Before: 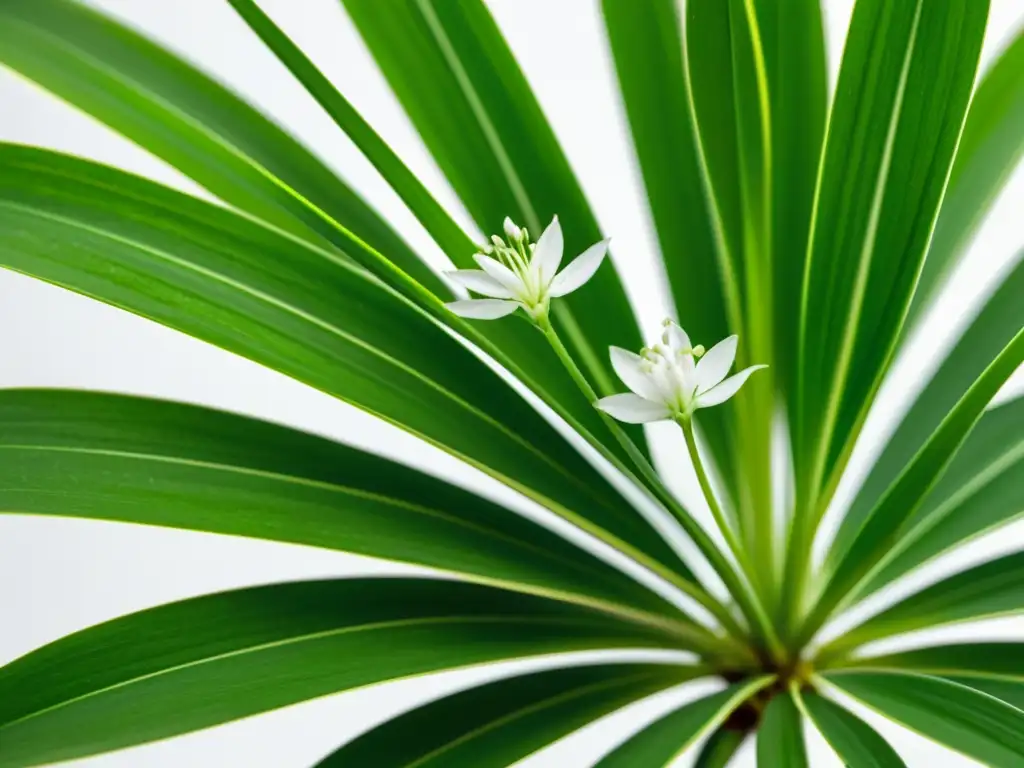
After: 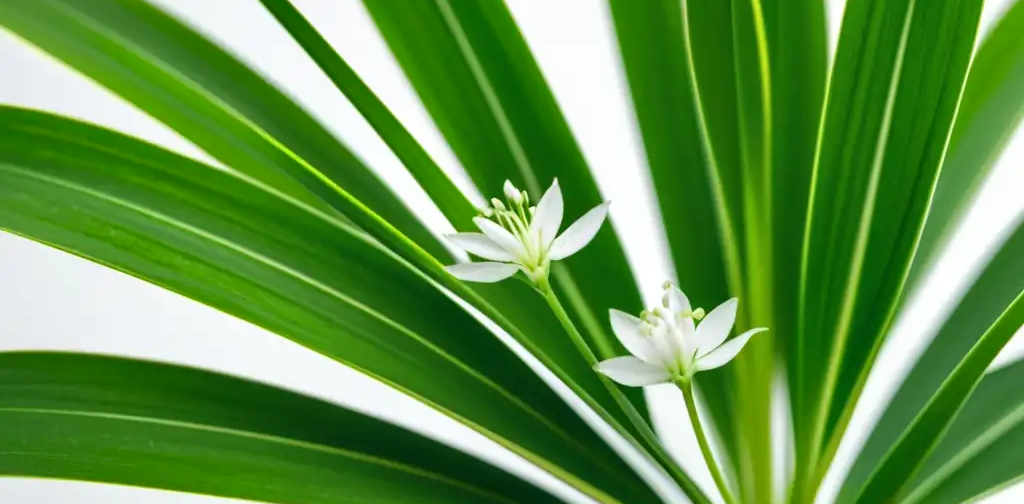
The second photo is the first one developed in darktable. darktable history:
shadows and highlights: shadows 12, white point adjustment 1.2, soften with gaussian
crop and rotate: top 4.848%, bottom 29.503%
